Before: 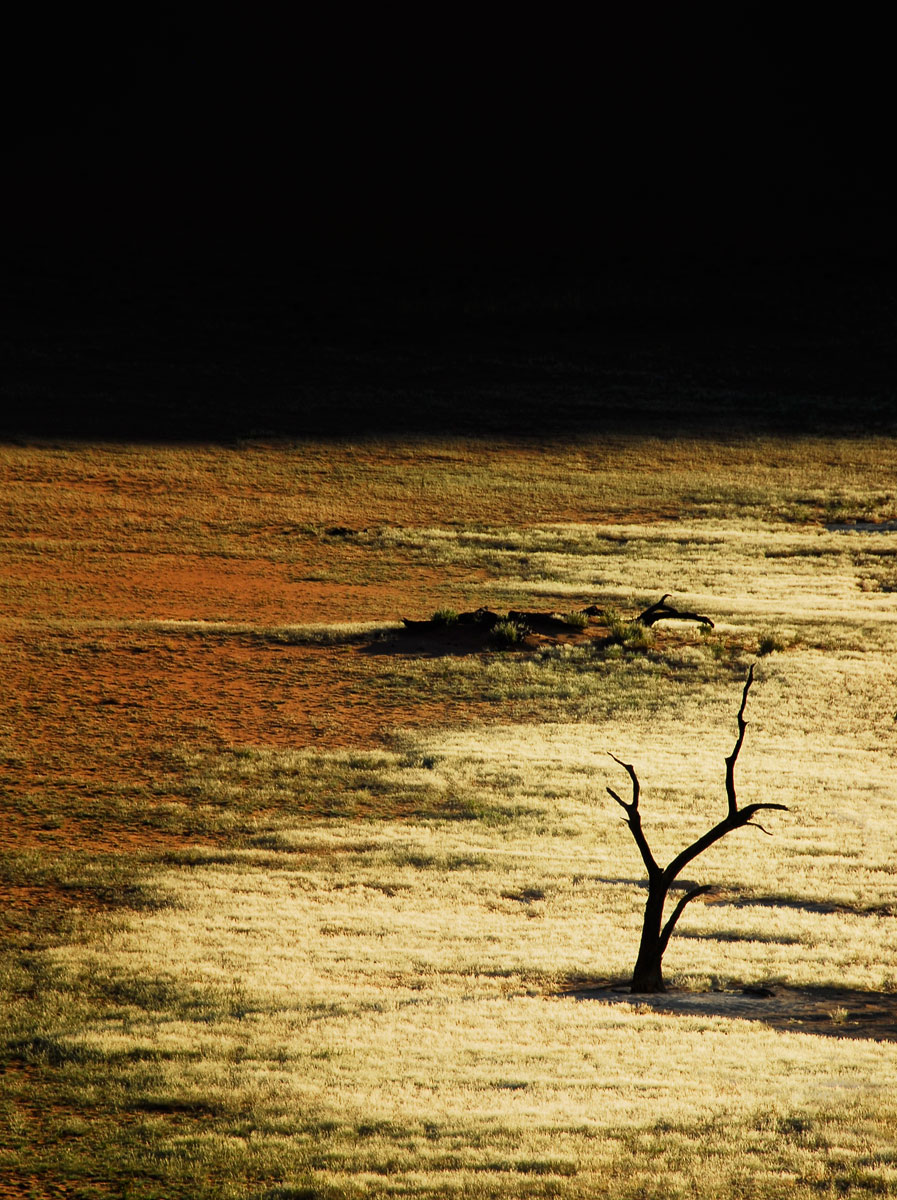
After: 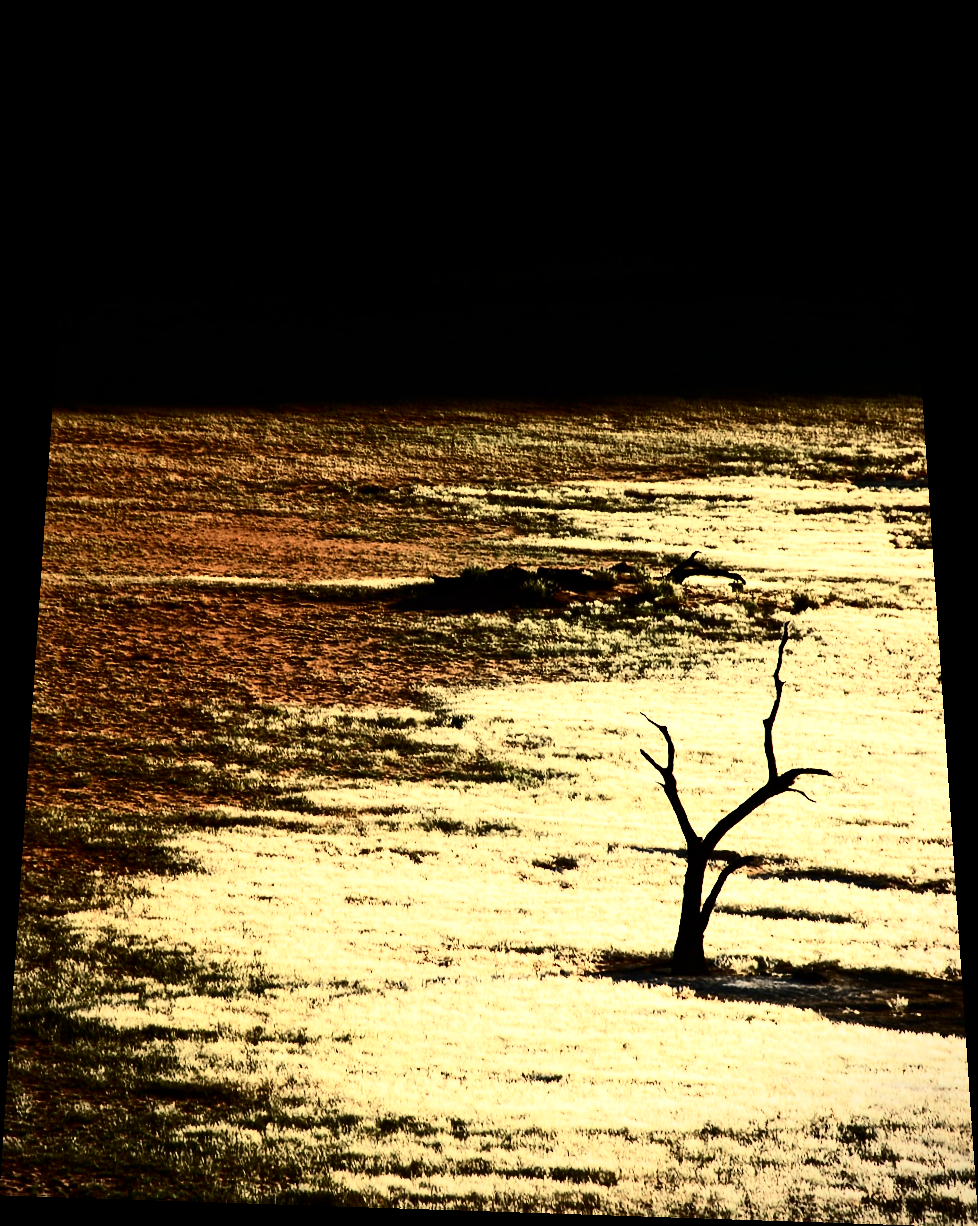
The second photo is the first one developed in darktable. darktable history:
vignetting: fall-off radius 93.87%
rotate and perspective: rotation 0.128°, lens shift (vertical) -0.181, lens shift (horizontal) -0.044, shear 0.001, automatic cropping off
tone equalizer: -8 EV -0.75 EV, -7 EV -0.7 EV, -6 EV -0.6 EV, -5 EV -0.4 EV, -3 EV 0.4 EV, -2 EV 0.6 EV, -1 EV 0.7 EV, +0 EV 0.75 EV, edges refinement/feathering 500, mask exposure compensation -1.57 EV, preserve details no
contrast brightness saturation: contrast 0.5, saturation -0.1
